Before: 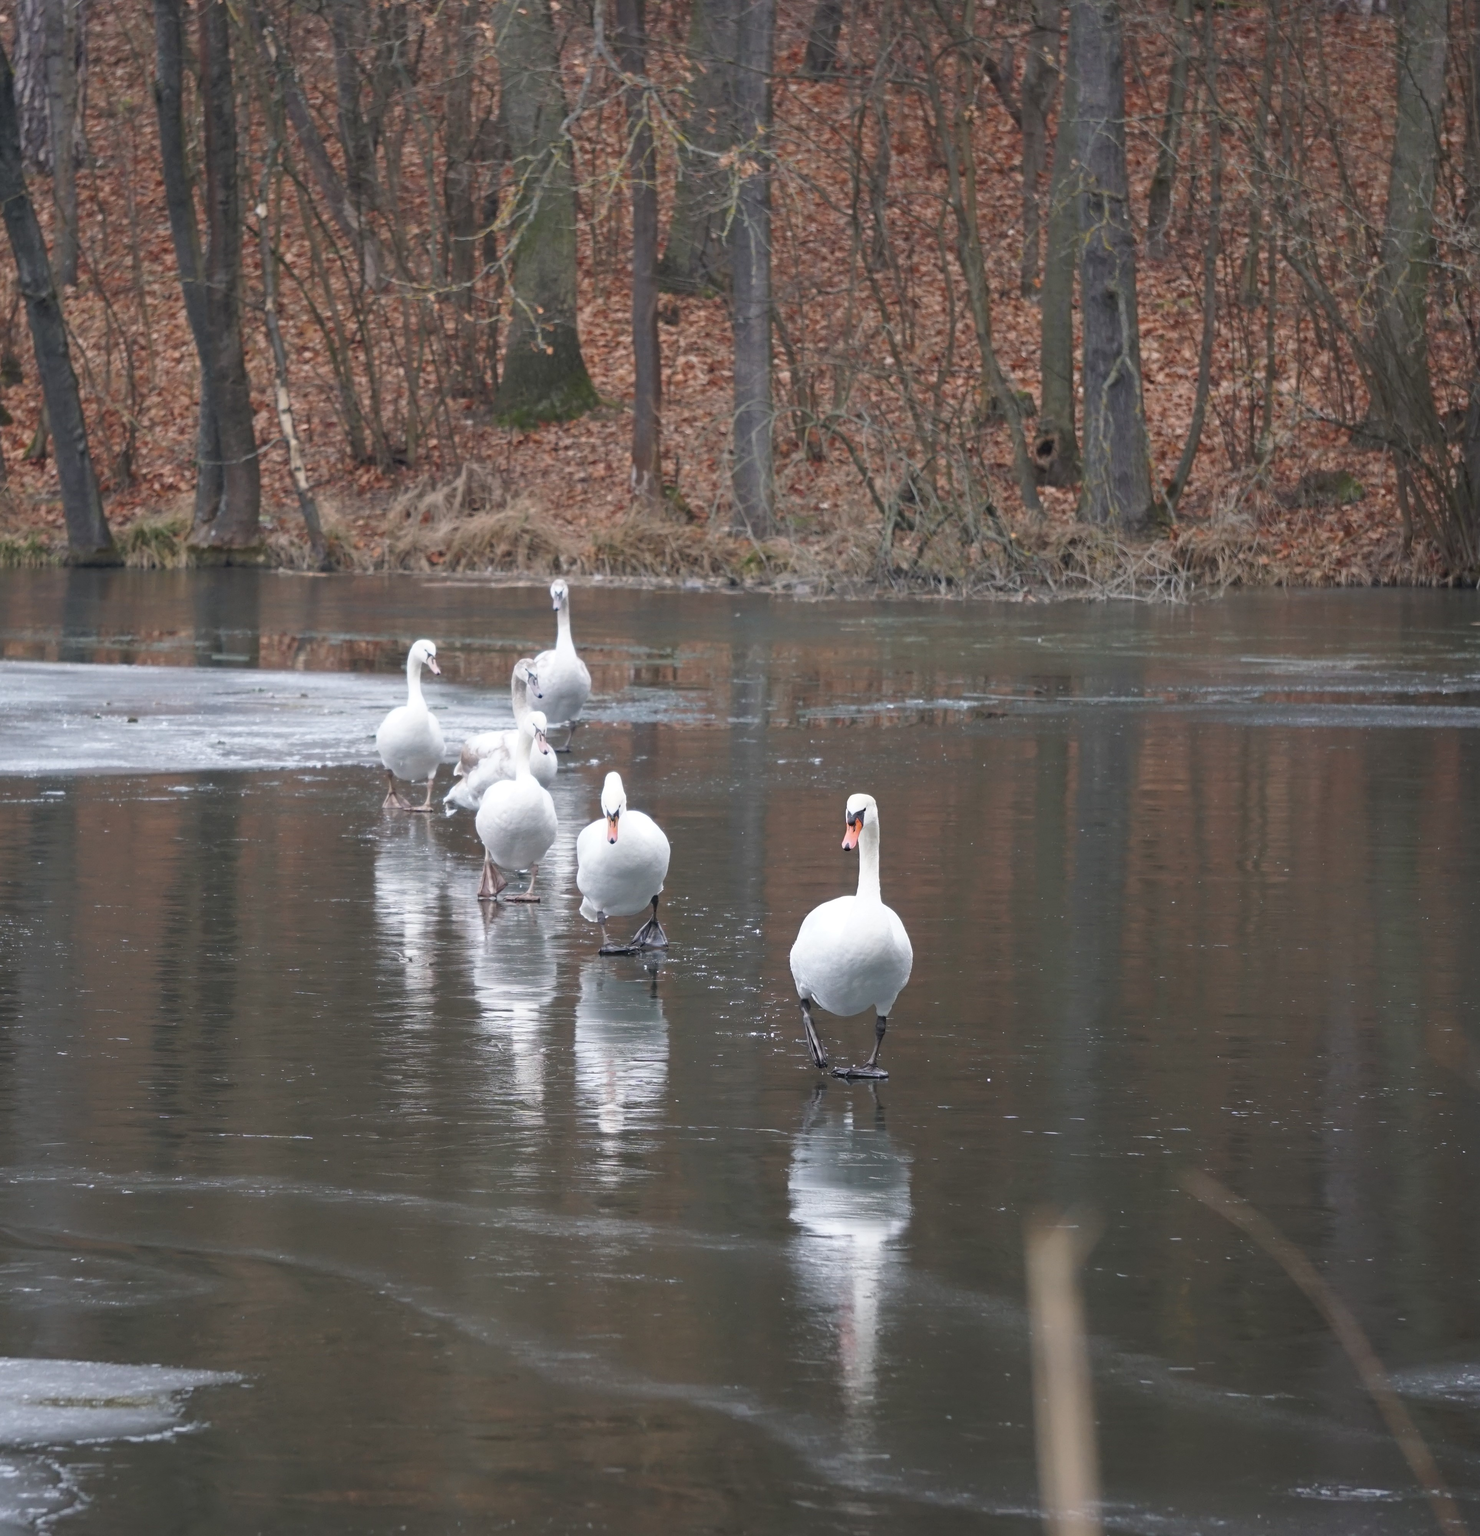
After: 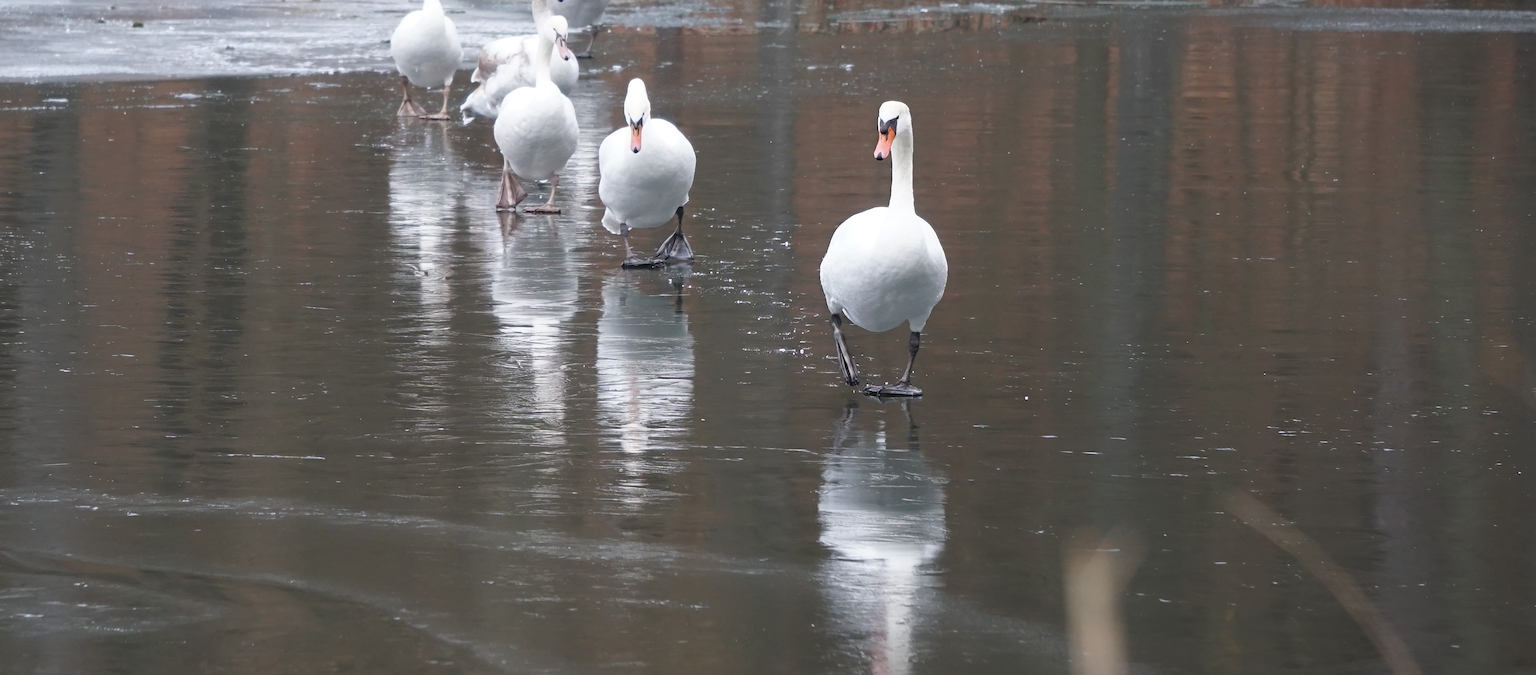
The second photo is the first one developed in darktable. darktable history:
sharpen: radius 1.468, amount 0.393, threshold 1.203
crop: top 45.373%, bottom 12.207%
